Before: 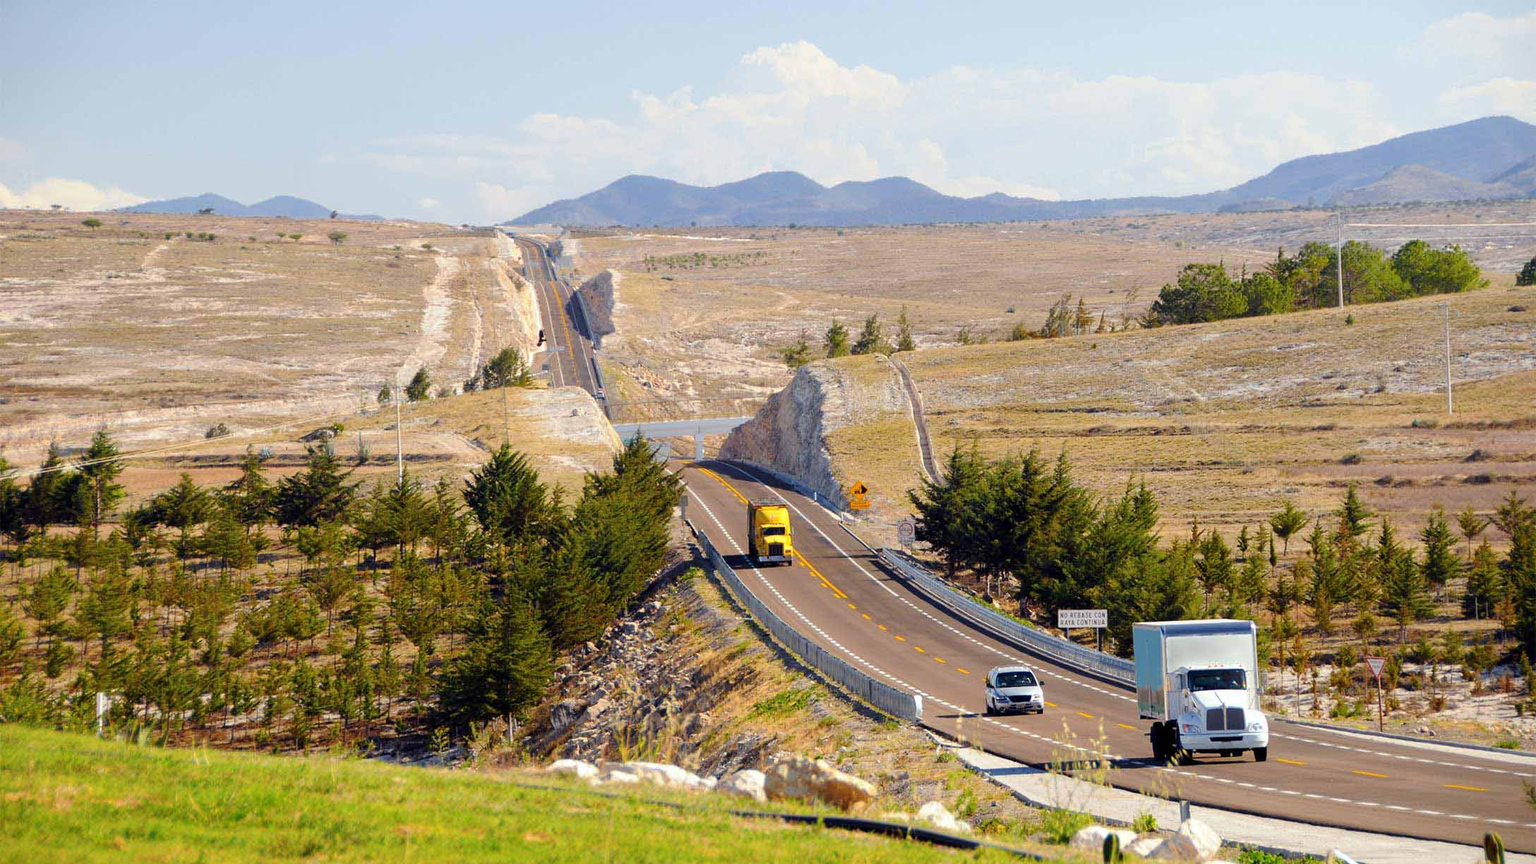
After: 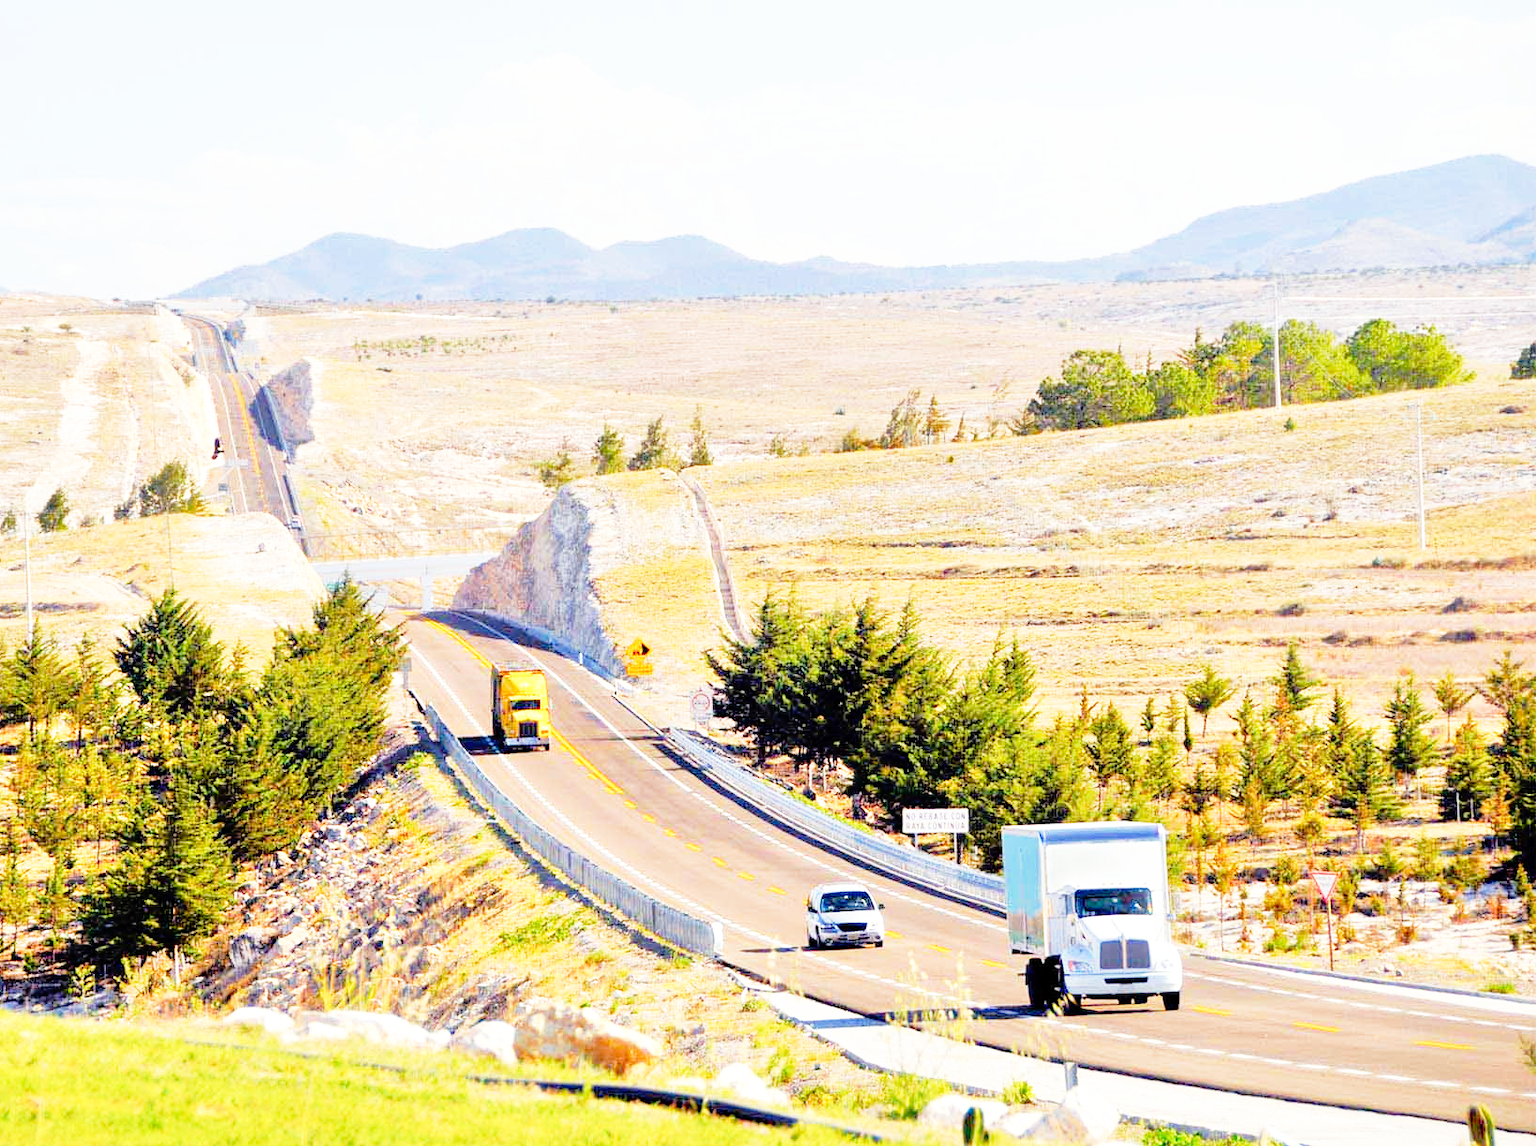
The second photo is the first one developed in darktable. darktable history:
crop and rotate: left 24.6%
tone equalizer: -7 EV 0.15 EV, -6 EV 0.6 EV, -5 EV 1.15 EV, -4 EV 1.33 EV, -3 EV 1.15 EV, -2 EV 0.6 EV, -1 EV 0.15 EV, mask exposure compensation -0.5 EV
base curve: curves: ch0 [(0, 0) (0.012, 0.01) (0.073, 0.168) (0.31, 0.711) (0.645, 0.957) (1, 1)], preserve colors none
